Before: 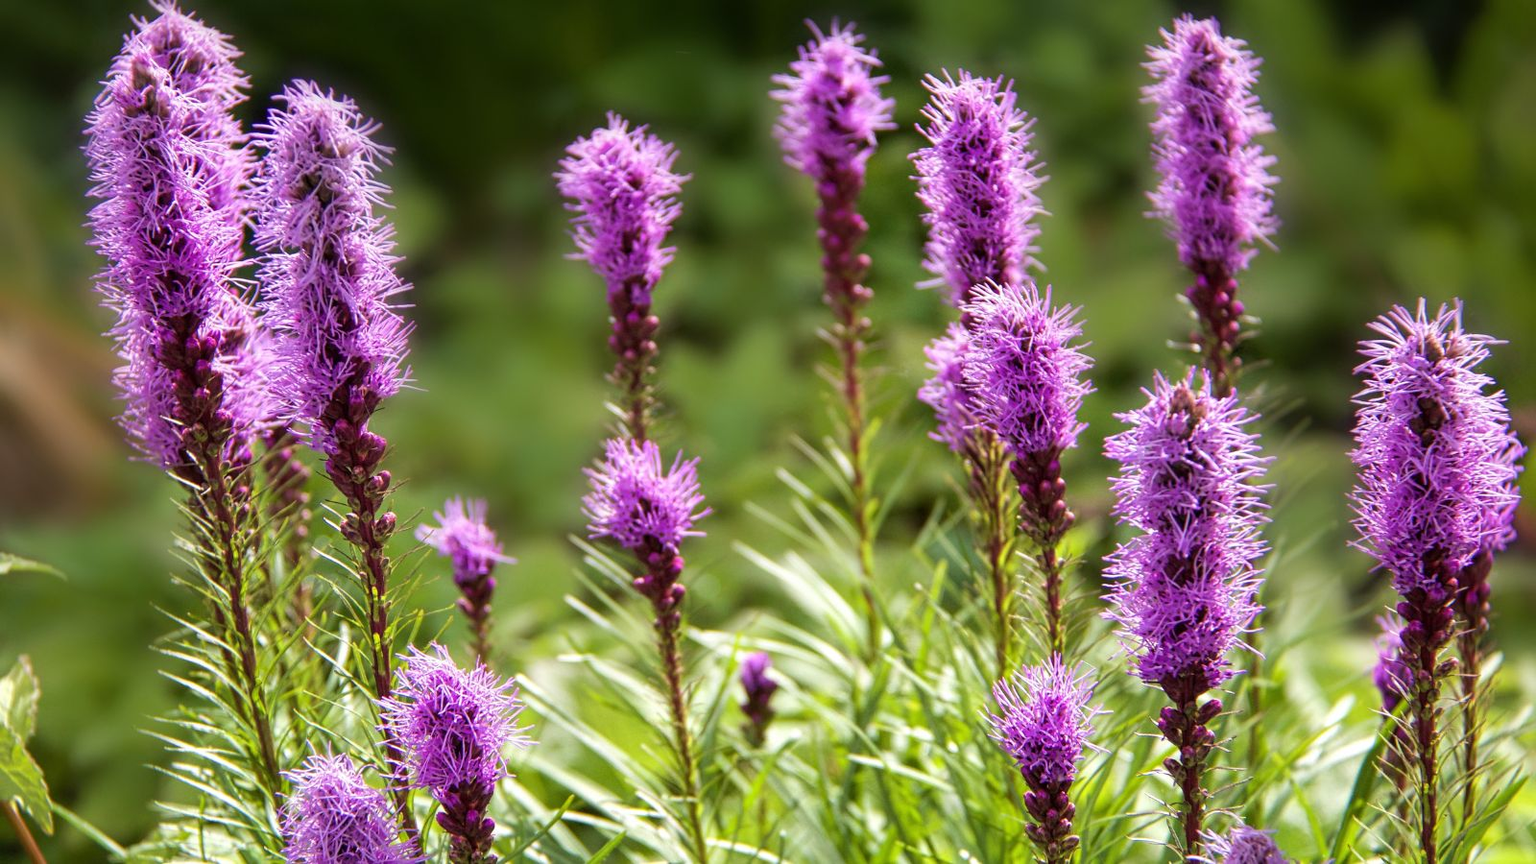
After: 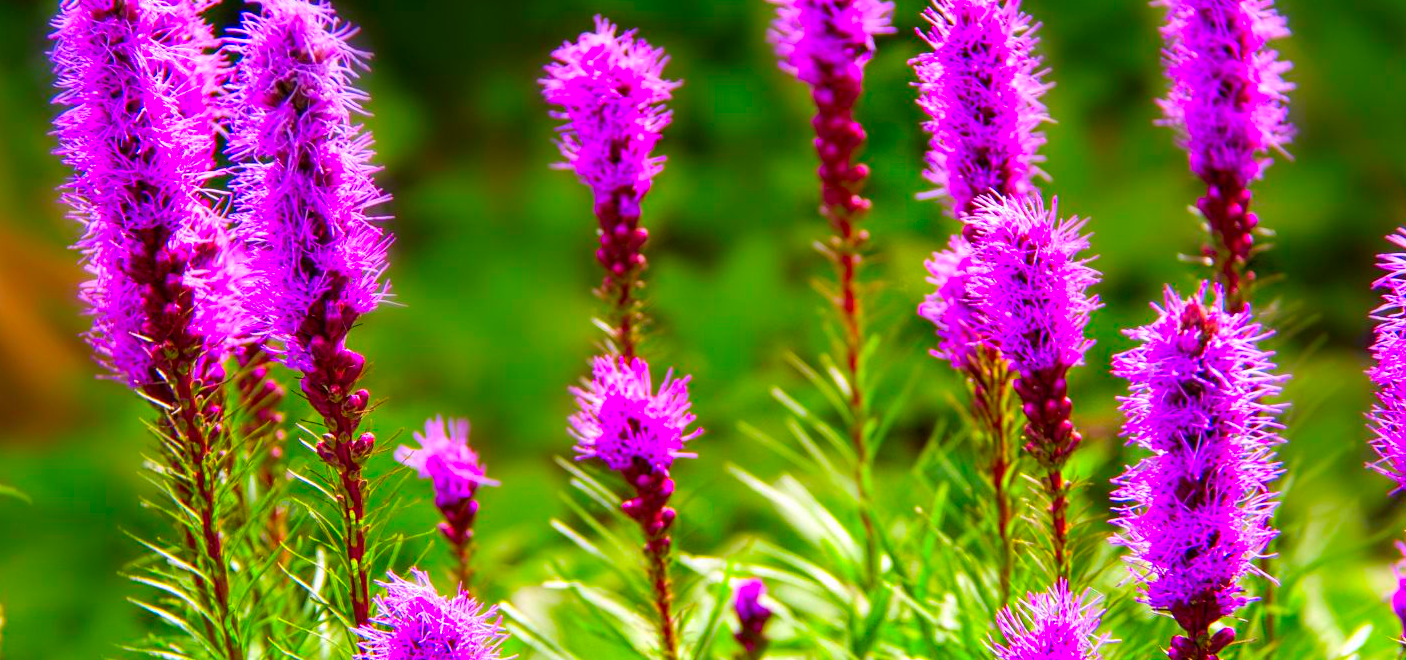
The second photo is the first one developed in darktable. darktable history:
color correction: highlights a* 1.53, highlights b* -1.88, saturation 2.44
crop and rotate: left 2.414%, top 11.28%, right 9.698%, bottom 15.348%
